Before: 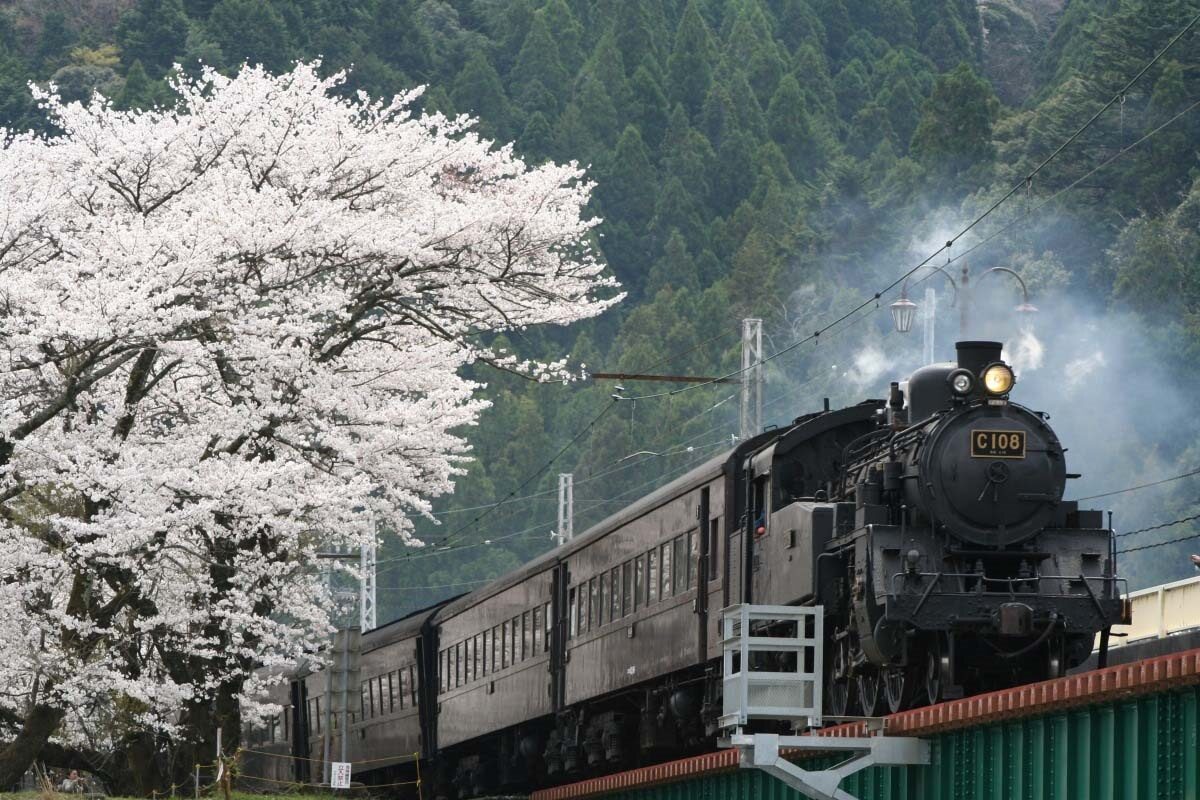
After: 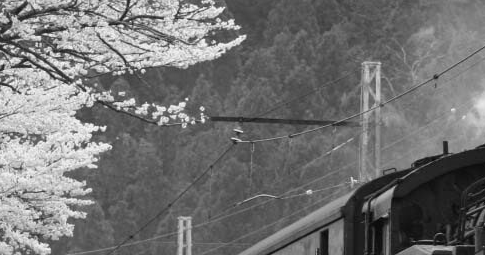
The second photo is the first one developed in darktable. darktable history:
color calibration: output gray [0.23, 0.37, 0.4, 0], gray › normalize channels true, illuminant same as pipeline (D50), adaptation XYZ, x 0.346, y 0.359, gamut compression 0
crop: left 31.751%, top 32.172%, right 27.8%, bottom 35.83%
exposure: exposure 0 EV, compensate highlight preservation false
